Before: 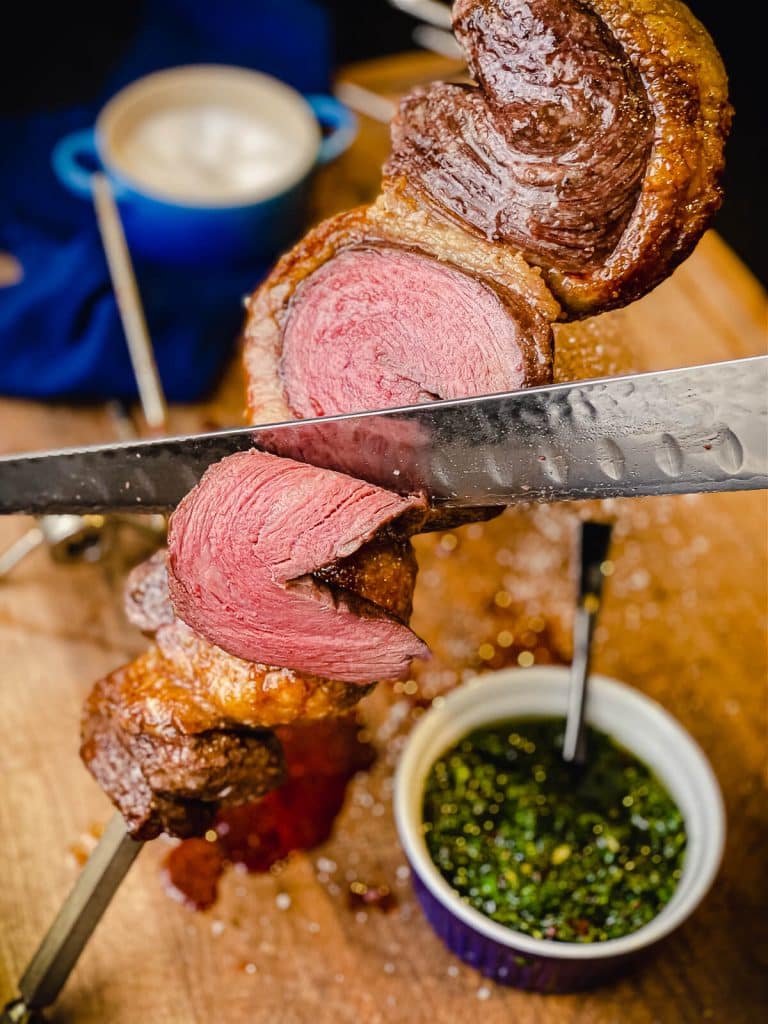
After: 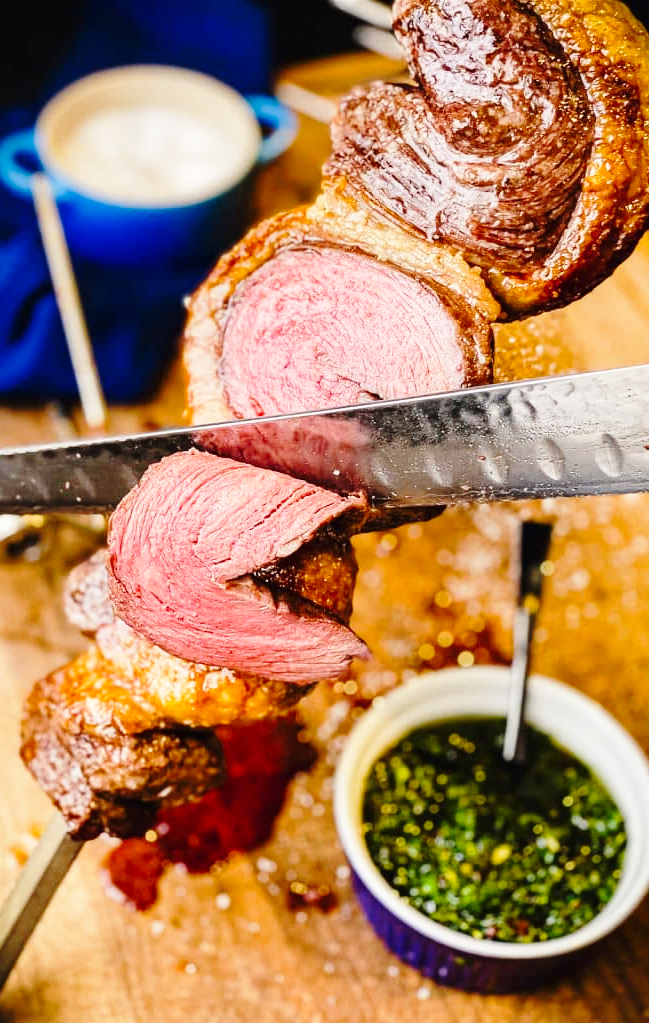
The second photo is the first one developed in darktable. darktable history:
base curve: curves: ch0 [(0, 0) (0.028, 0.03) (0.121, 0.232) (0.46, 0.748) (0.859, 0.968) (1, 1)], preserve colors none
crop: left 7.941%, right 7.439%
